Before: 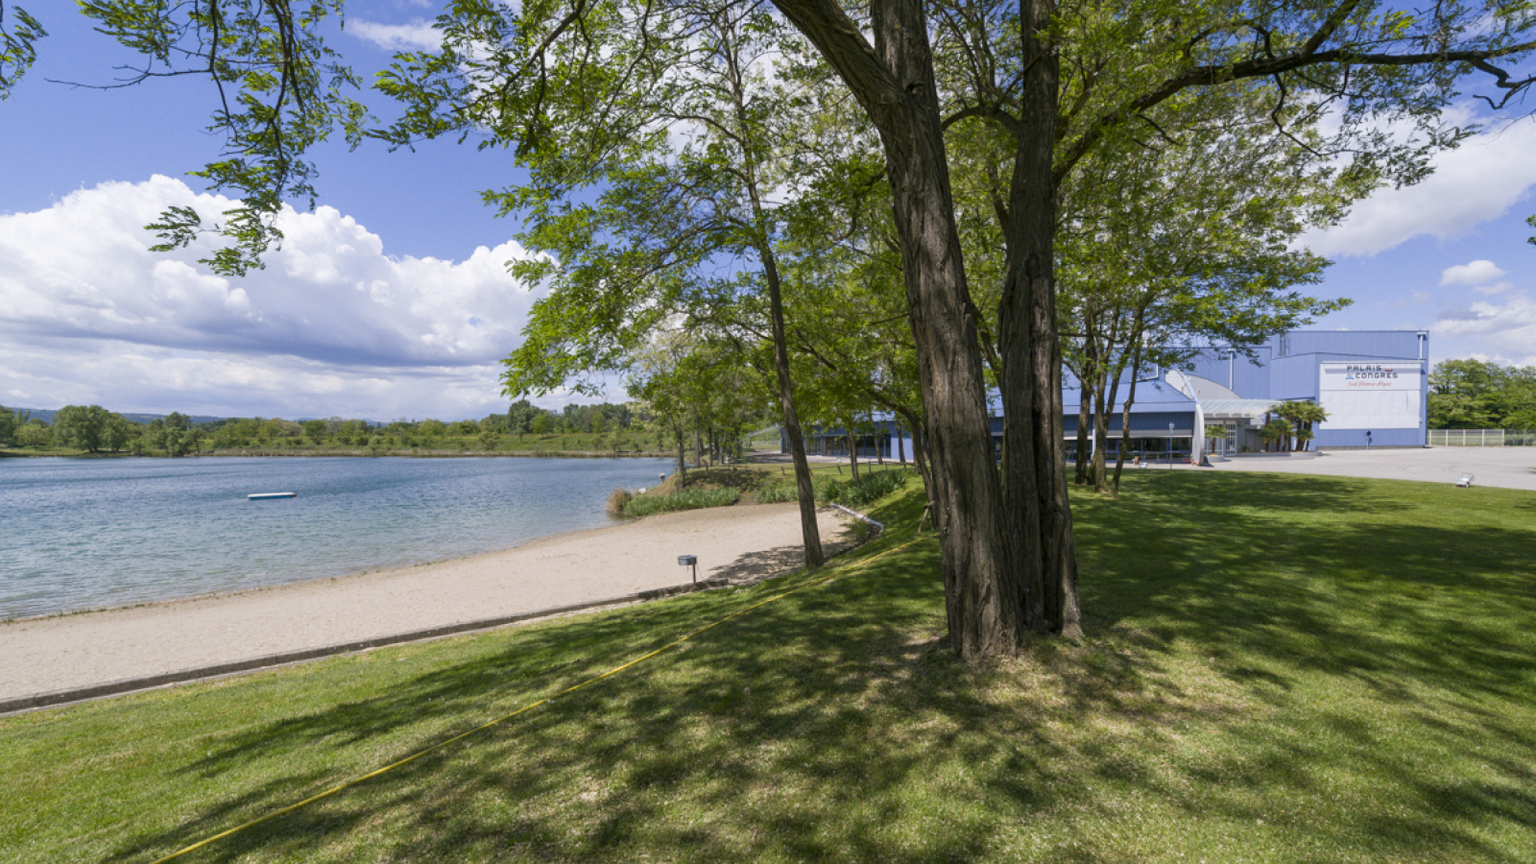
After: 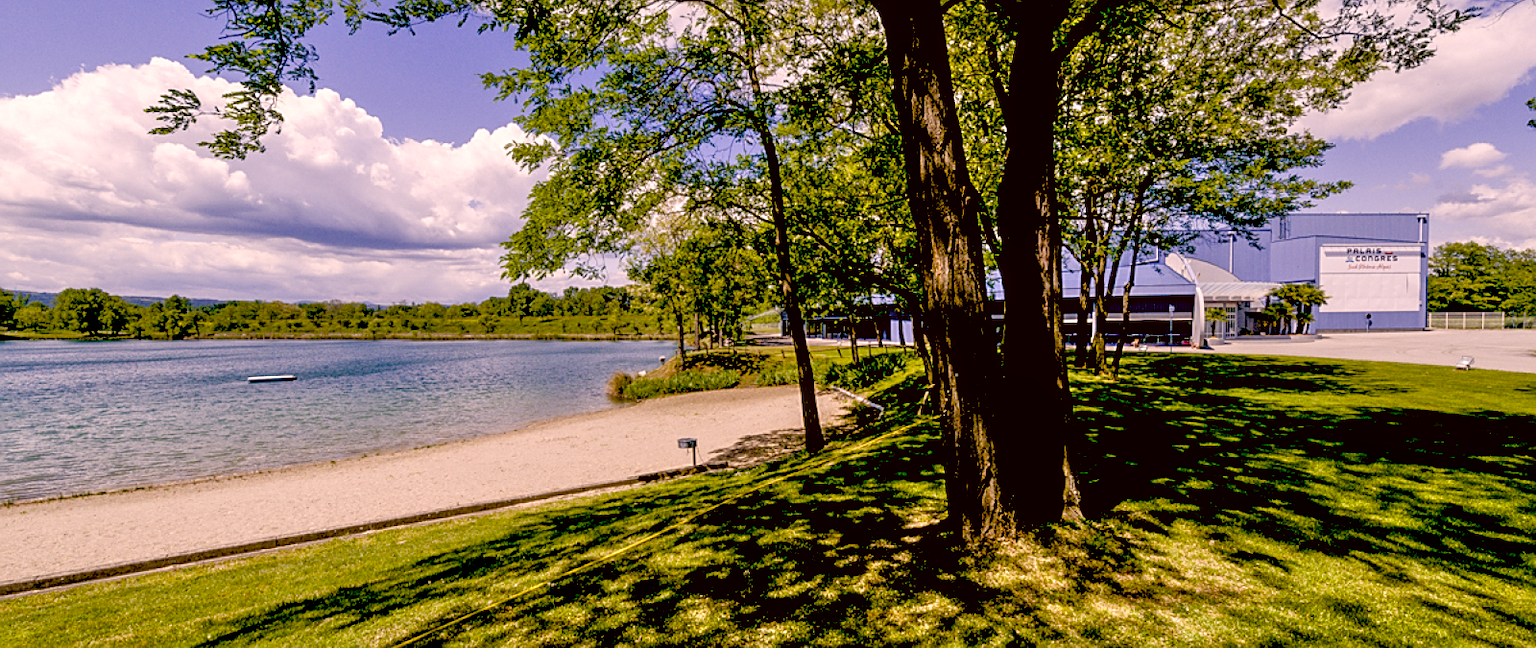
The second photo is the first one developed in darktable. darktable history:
color correction: highlights a* 10.26, highlights b* 9.69, shadows a* 9.11, shadows b* 8.18, saturation 0.8
crop: top 13.616%, bottom 11.342%
tone equalizer: -7 EV 0.158 EV, -6 EV 0.604 EV, -5 EV 1.18 EV, -4 EV 1.33 EV, -3 EV 1.15 EV, -2 EV 0.6 EV, -1 EV 0.154 EV
local contrast: detail 130%
color balance rgb: power › hue 315.61°, highlights gain › chroma 0.978%, highlights gain › hue 29.88°, linear chroma grading › global chroma 15.063%, perceptual saturation grading › global saturation 20%, perceptual saturation grading › highlights -25.874%, perceptual saturation grading › shadows 49.642%, global vibrance 20%
exposure: black level correction 0.058, compensate highlight preservation false
sharpen: on, module defaults
